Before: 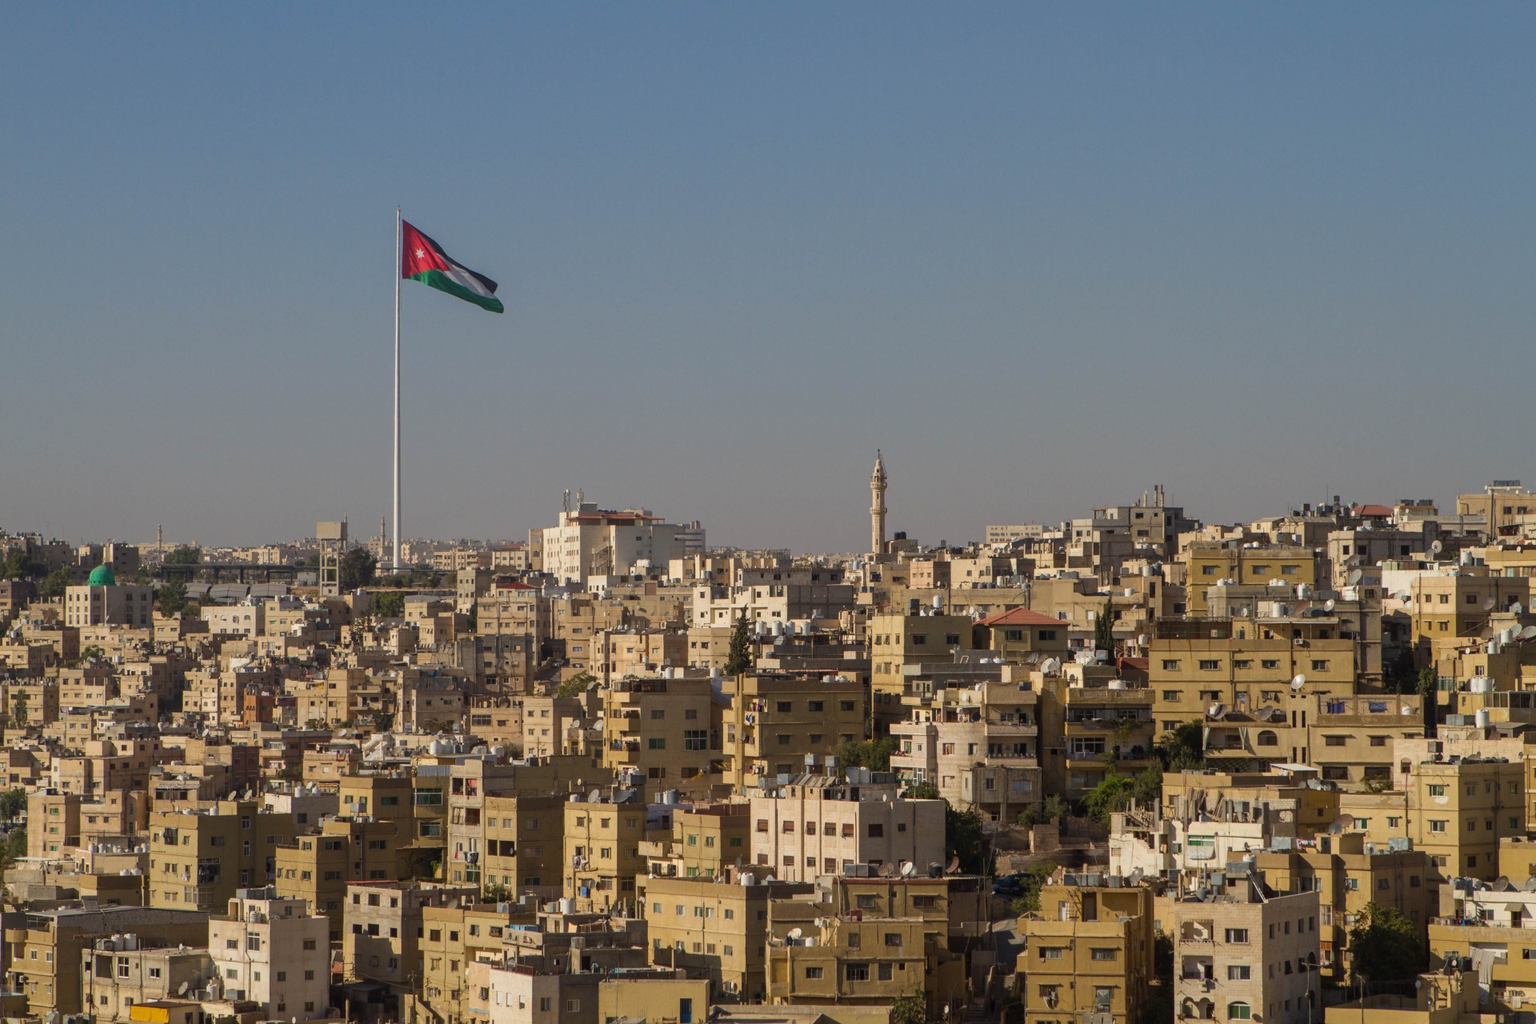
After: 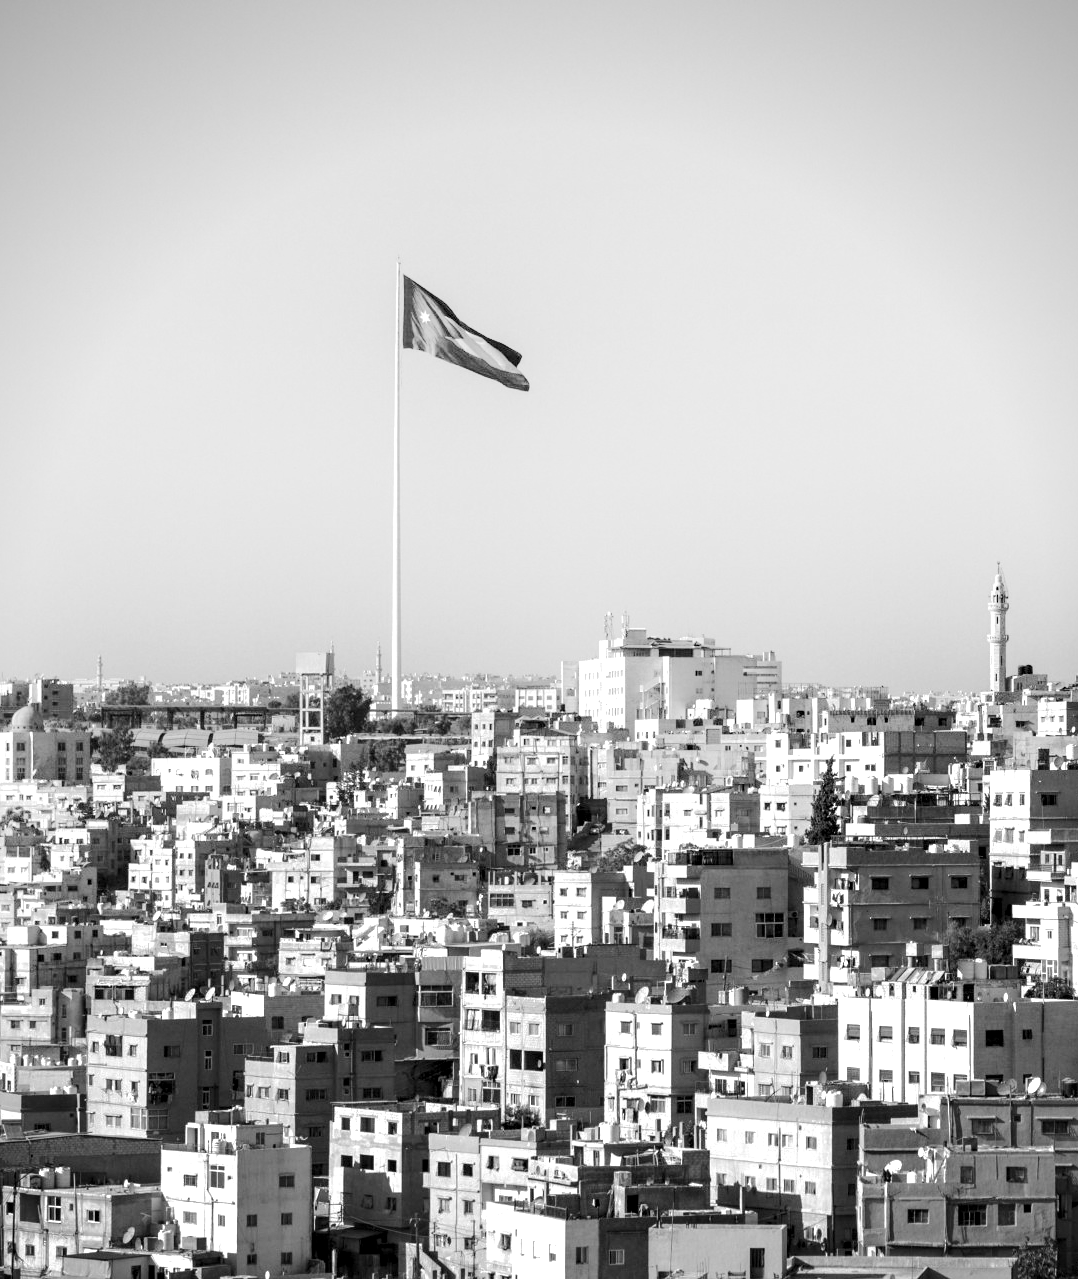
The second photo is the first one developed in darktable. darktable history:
vignetting: fall-off radius 60.88%
crop: left 5.213%, right 38.594%
exposure: black level correction -0.002, exposure 1.11 EV, compensate highlight preservation false
contrast equalizer: octaves 7, y [[0.6 ×6], [0.55 ×6], [0 ×6], [0 ×6], [0 ×6]]
shadows and highlights: shadows -20.65, highlights 99.29, soften with gaussian
color calibration: output gray [0.267, 0.423, 0.261, 0], illuminant F (fluorescent), F source F9 (Cool White Deluxe 4150 K) – high CRI, x 0.374, y 0.373, temperature 4163.59 K
base curve: curves: ch0 [(0, 0) (0.235, 0.266) (0.503, 0.496) (0.786, 0.72) (1, 1)], preserve colors none
